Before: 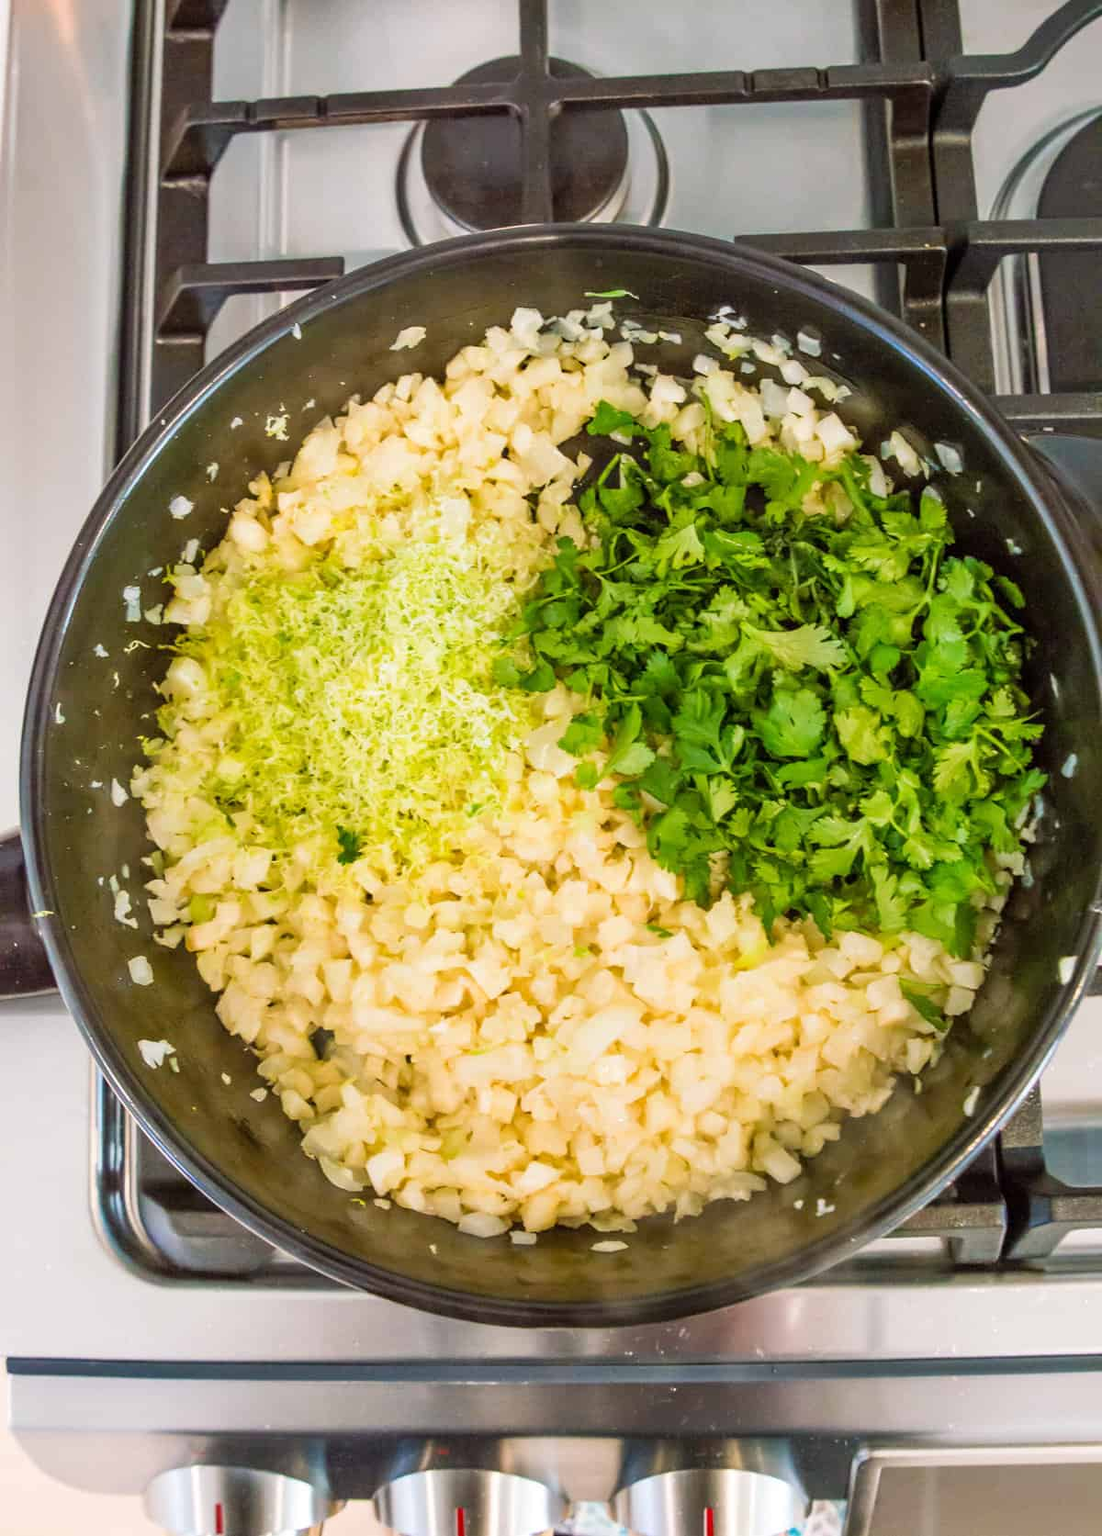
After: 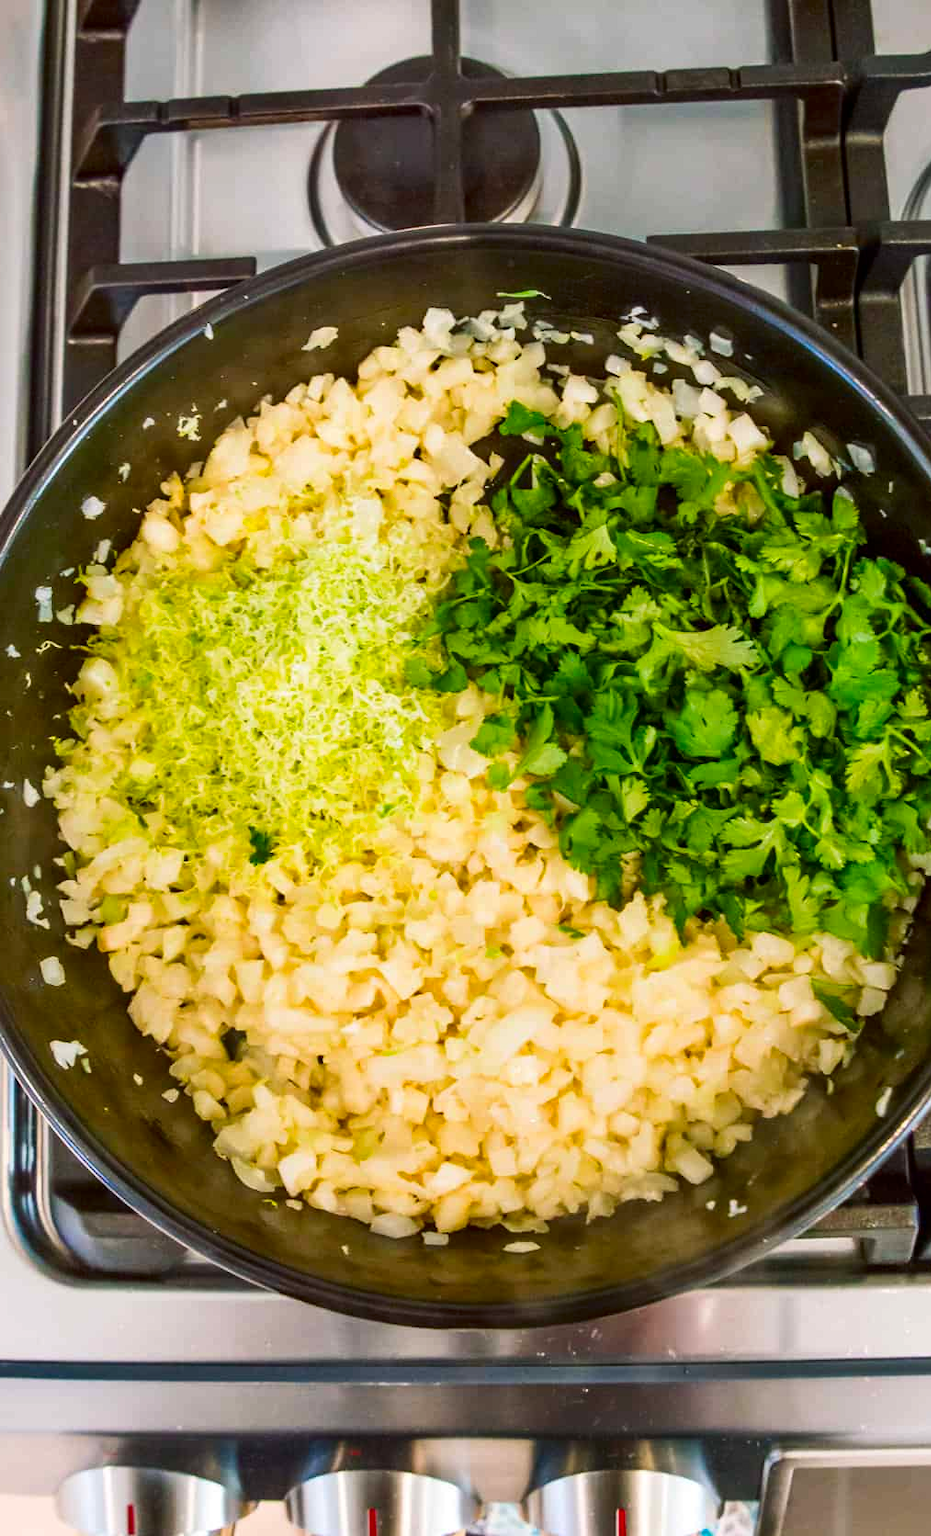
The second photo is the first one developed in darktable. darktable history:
contrast brightness saturation: contrast 0.119, brightness -0.117, saturation 0.196
crop: left 8.006%, right 7.414%
